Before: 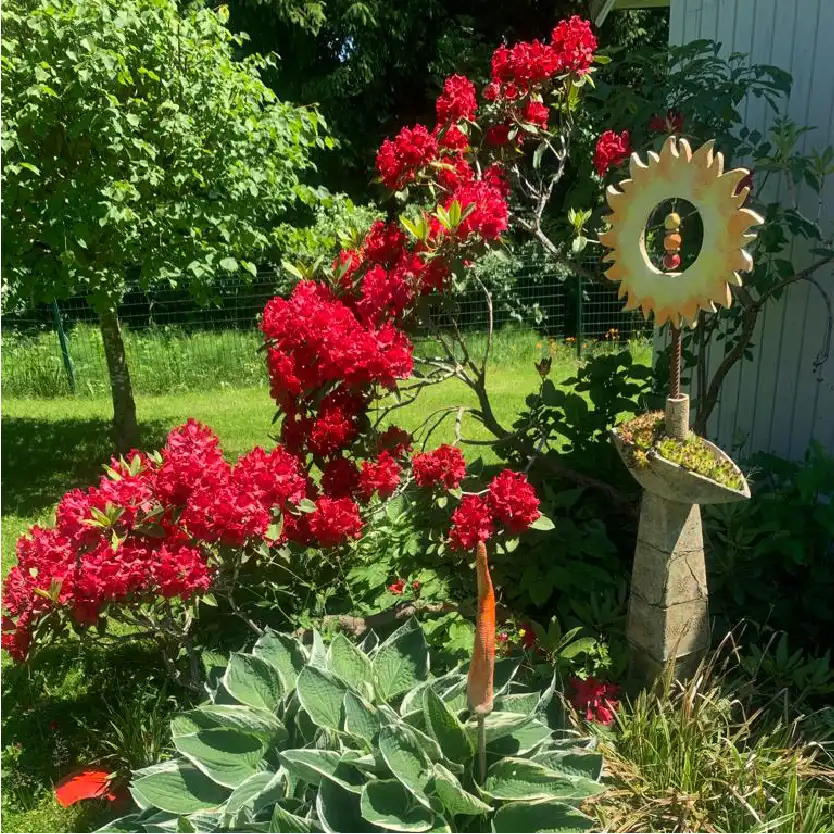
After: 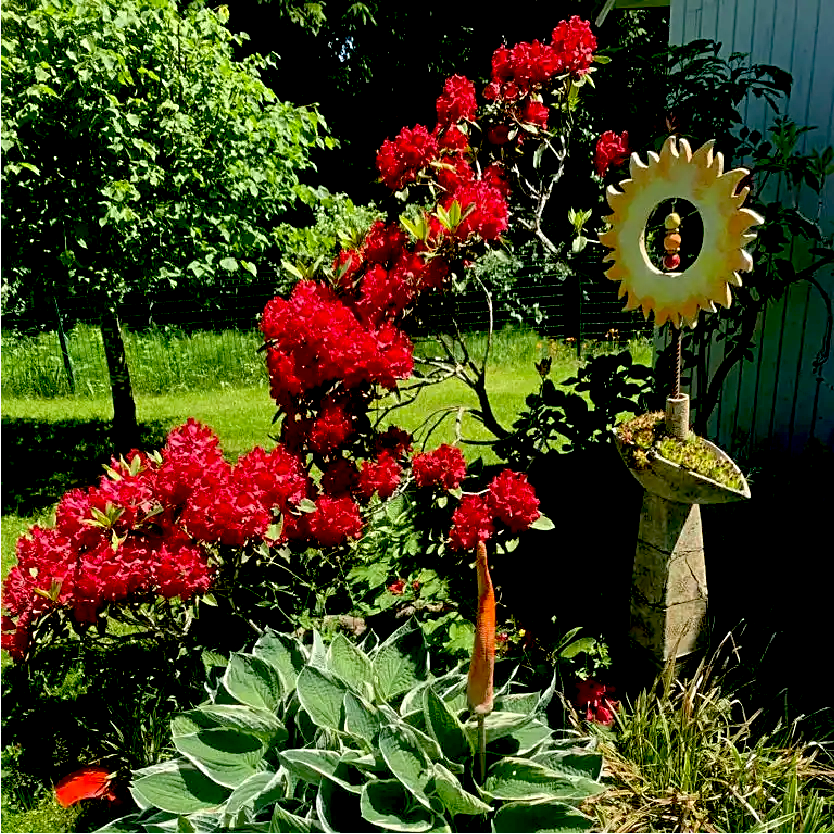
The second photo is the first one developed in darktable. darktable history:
exposure: black level correction 0.047, exposure 0.013 EV, compensate highlight preservation false
sharpen: radius 2.529, amount 0.323
